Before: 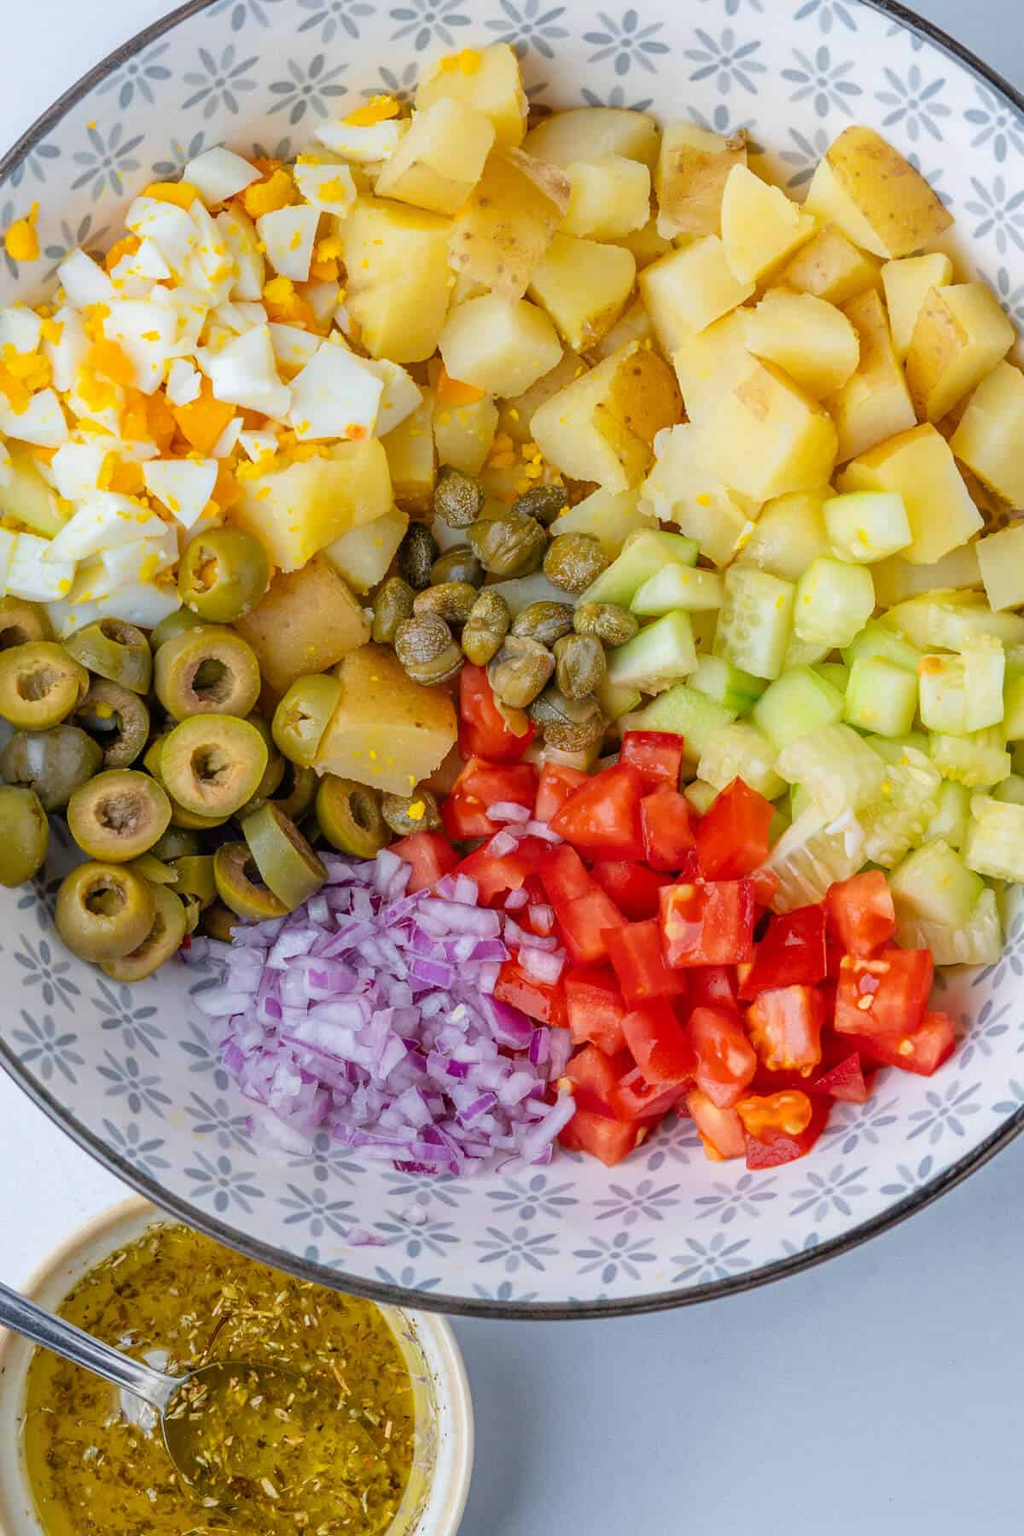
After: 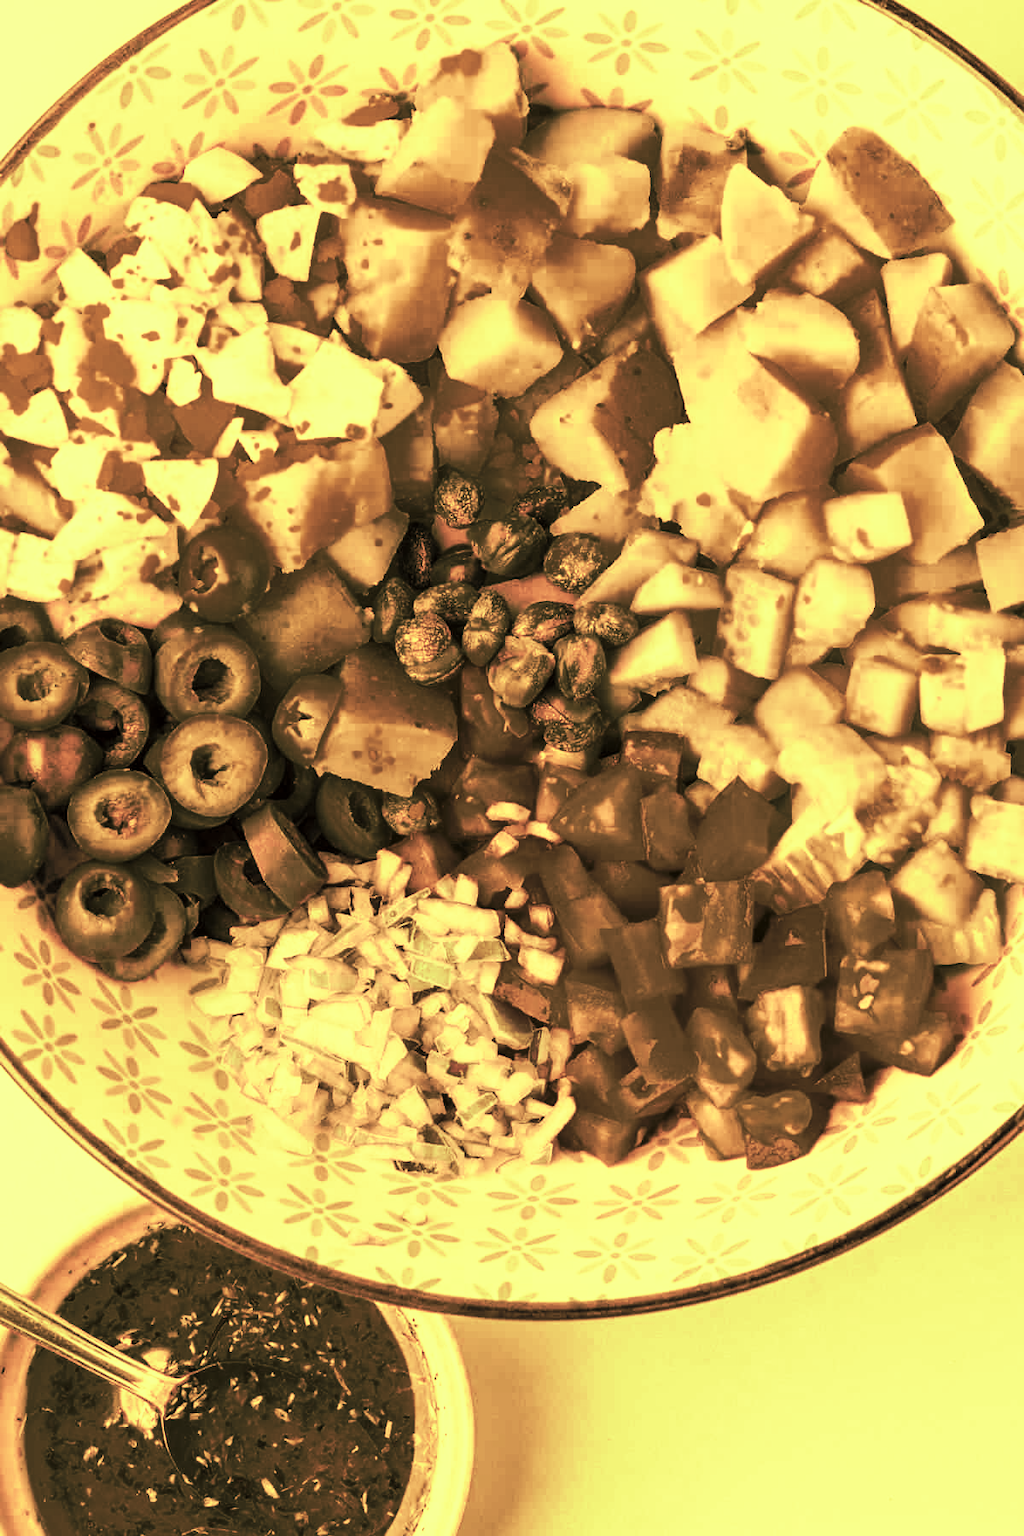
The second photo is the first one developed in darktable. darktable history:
tone curve: curves: ch0 [(0, 0) (0.003, 0.003) (0.011, 0.009) (0.025, 0.022) (0.044, 0.037) (0.069, 0.051) (0.1, 0.079) (0.136, 0.114) (0.177, 0.152) (0.224, 0.212) (0.277, 0.281) (0.335, 0.358) (0.399, 0.459) (0.468, 0.573) (0.543, 0.684) (0.623, 0.779) (0.709, 0.866) (0.801, 0.949) (0.898, 0.98) (1, 1)], preserve colors none
color look up table: target L [61.77, 96.2, 73.36, 65.44, 69.65, 69.51, 40.05, 55.11, 29.91, 31.14, 38.07, 10.83, 2.295, 95.57, 95.22, 64.23, 62.74, 65.98, 33.85, 60.02, 41.74, 34.74, 29.81, 26.17, 17.29, 95.94, 95.94, 96.1, 95.56, 72.71, 95.2, 71.78, 57.15, 67.32, 63.23, 42.63, 56.97, 47.78, 50.75, 29.28, 35.01, 13.34, 68.78, 95.57, 48.68, 67.31, 42.88, 40.42, 24.18], target a [22.72, -51.16, 6.079, 19.11, 11.81, 12.76, 8.741, 17.07, 7.776, 8.2, 7.333, 4.23, 0.723, -51.28, -51.51, 20.37, 17.1, 18.7, 8.286, 21.28, 9.453, 7.516, 7.32, 7.03, 4.509, -50.74, -50.74, -51.94, -51.25, 6.175, -51.65, 7.963, 15.76, 16.62, 21.83, 9.454, 18.84, 11.4, 13.57, 7.413, 7.414, 5.576, 13.78, -51.28, 12.25, 16.57, 9.389, 8.561, 6.087], target b [35.52, 70.21, 44.02, 38.35, 40.64, 40.78, 21.73, 29.15, 17.57, 18.2, 20.91, 10.29, 1.963, 72.11, 71.94, 37.59, 34.96, 38.79, 19.83, 33.92, 22.61, 19.98, 17.42, 15.63, 14.13, 67.37, 67.37, 72.83, 69.91, 43.54, 72.56, 42.56, 30.43, 39.23, 36.7, 22.22, 31.33, 24.75, 26.35, 17.11, 19.87, 10.52, 40.36, 72.11, 24.73, 39.52, 22.52, 21.58, 15.46], num patches 49
